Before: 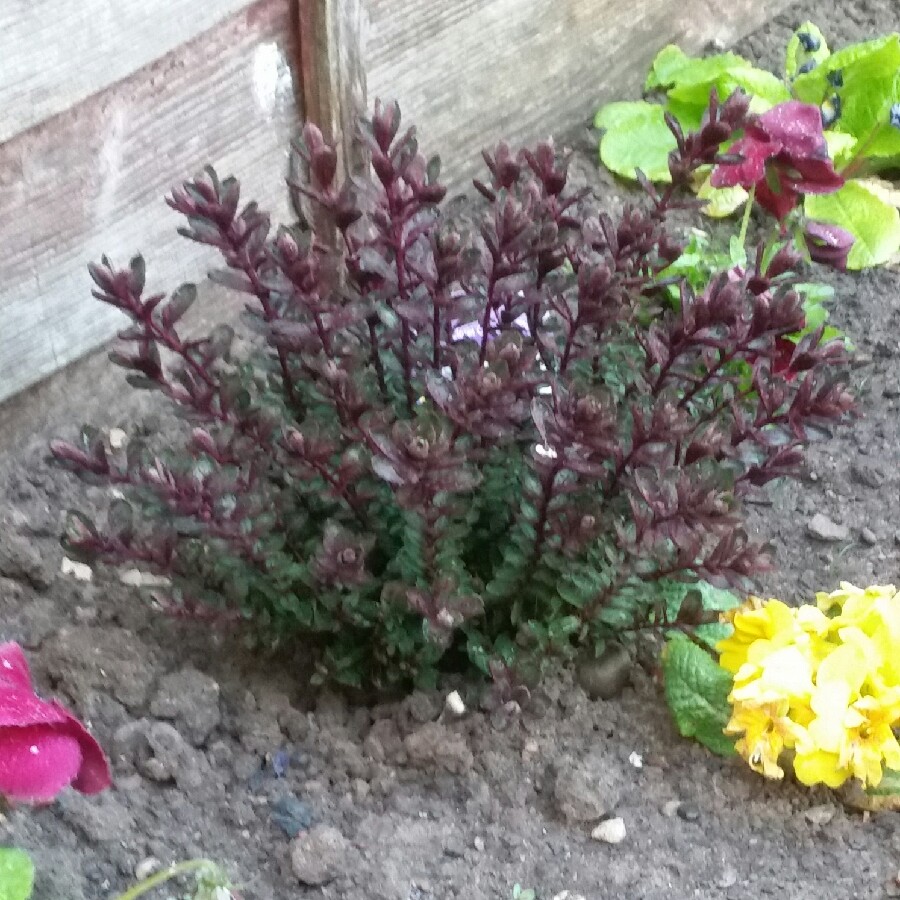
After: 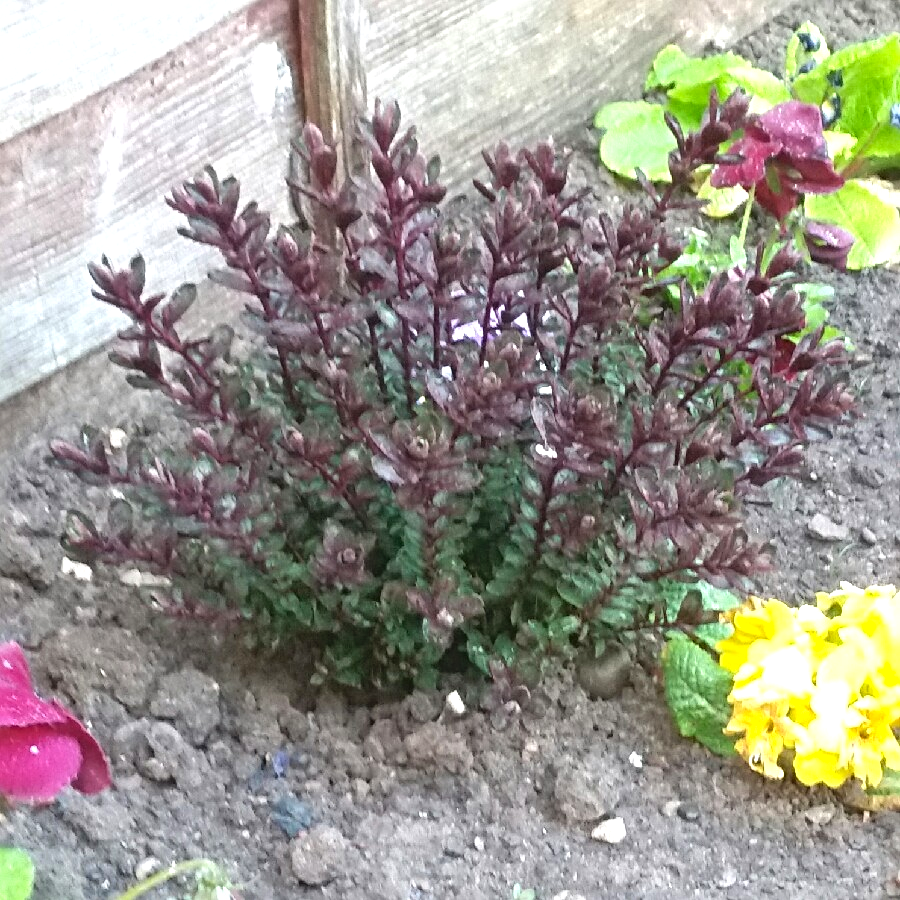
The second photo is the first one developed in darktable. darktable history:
color zones: curves: ch0 [(0.068, 0.464) (0.25, 0.5) (0.48, 0.508) (0.75, 0.536) (0.886, 0.476) (0.967, 0.456)]; ch1 [(0.066, 0.456) (0.25, 0.5) (0.616, 0.508) (0.746, 0.56) (0.934, 0.444)]
sharpen: radius 3.979
contrast brightness saturation: contrast -0.128
exposure: exposure 0.663 EV, compensate highlight preservation false
